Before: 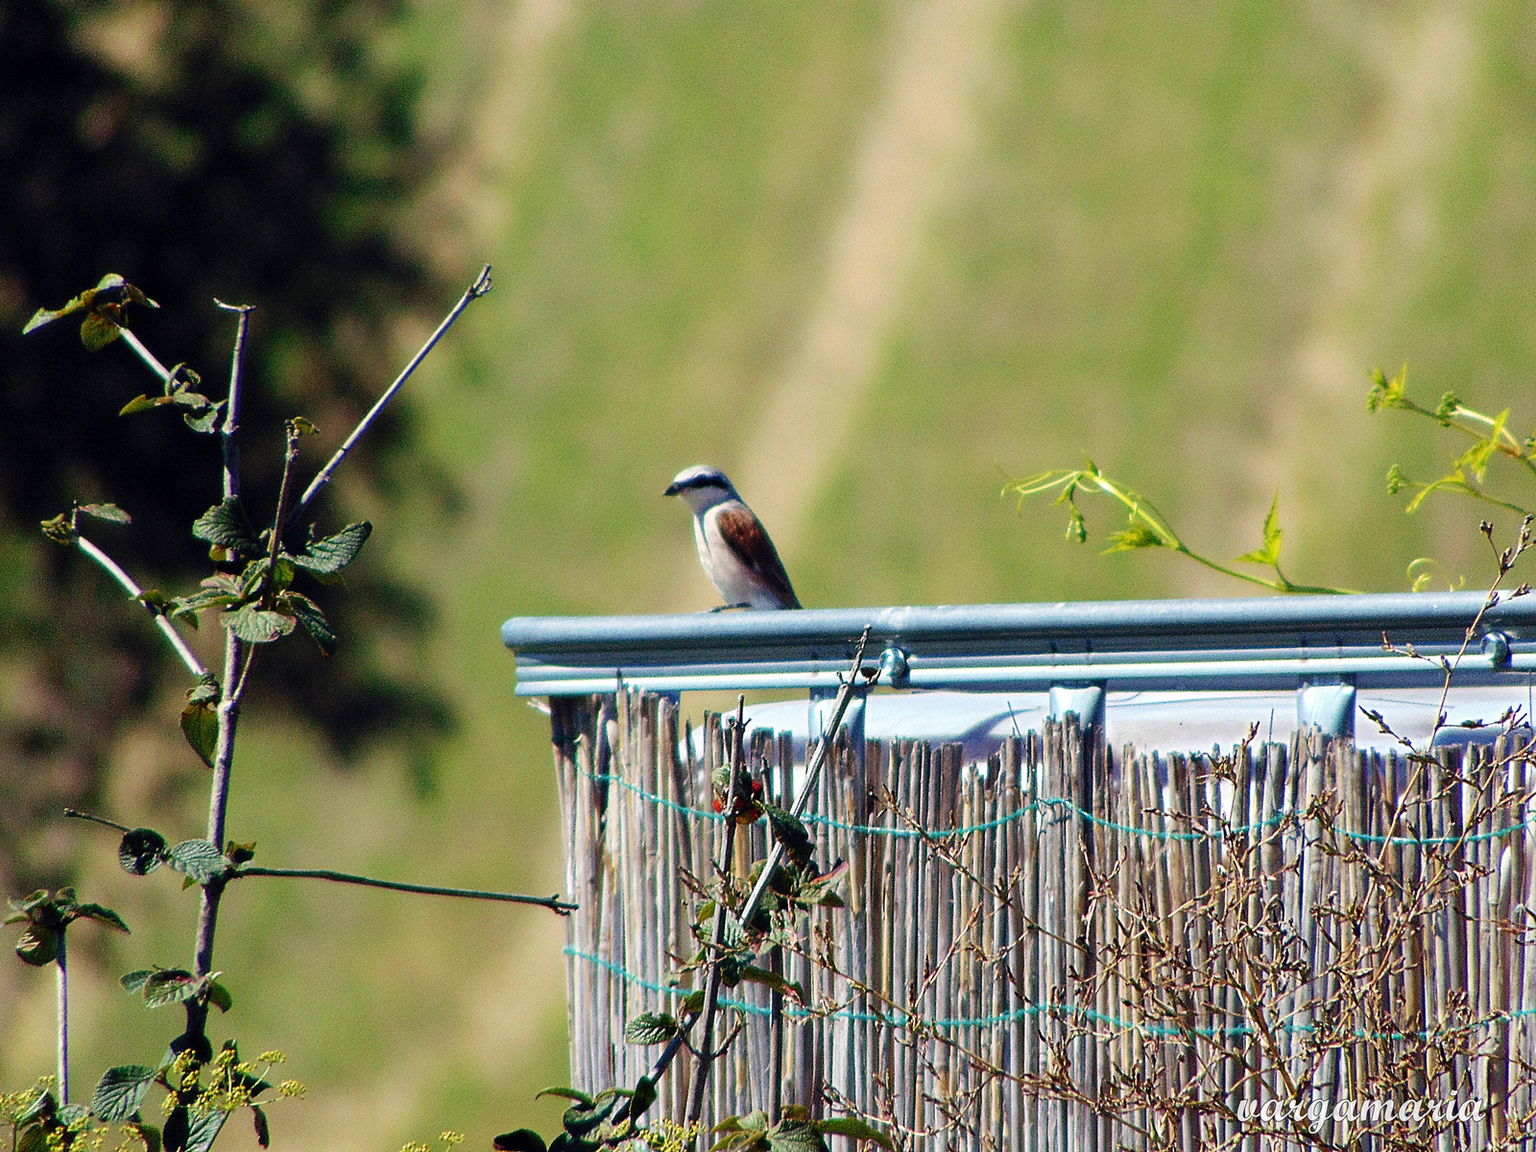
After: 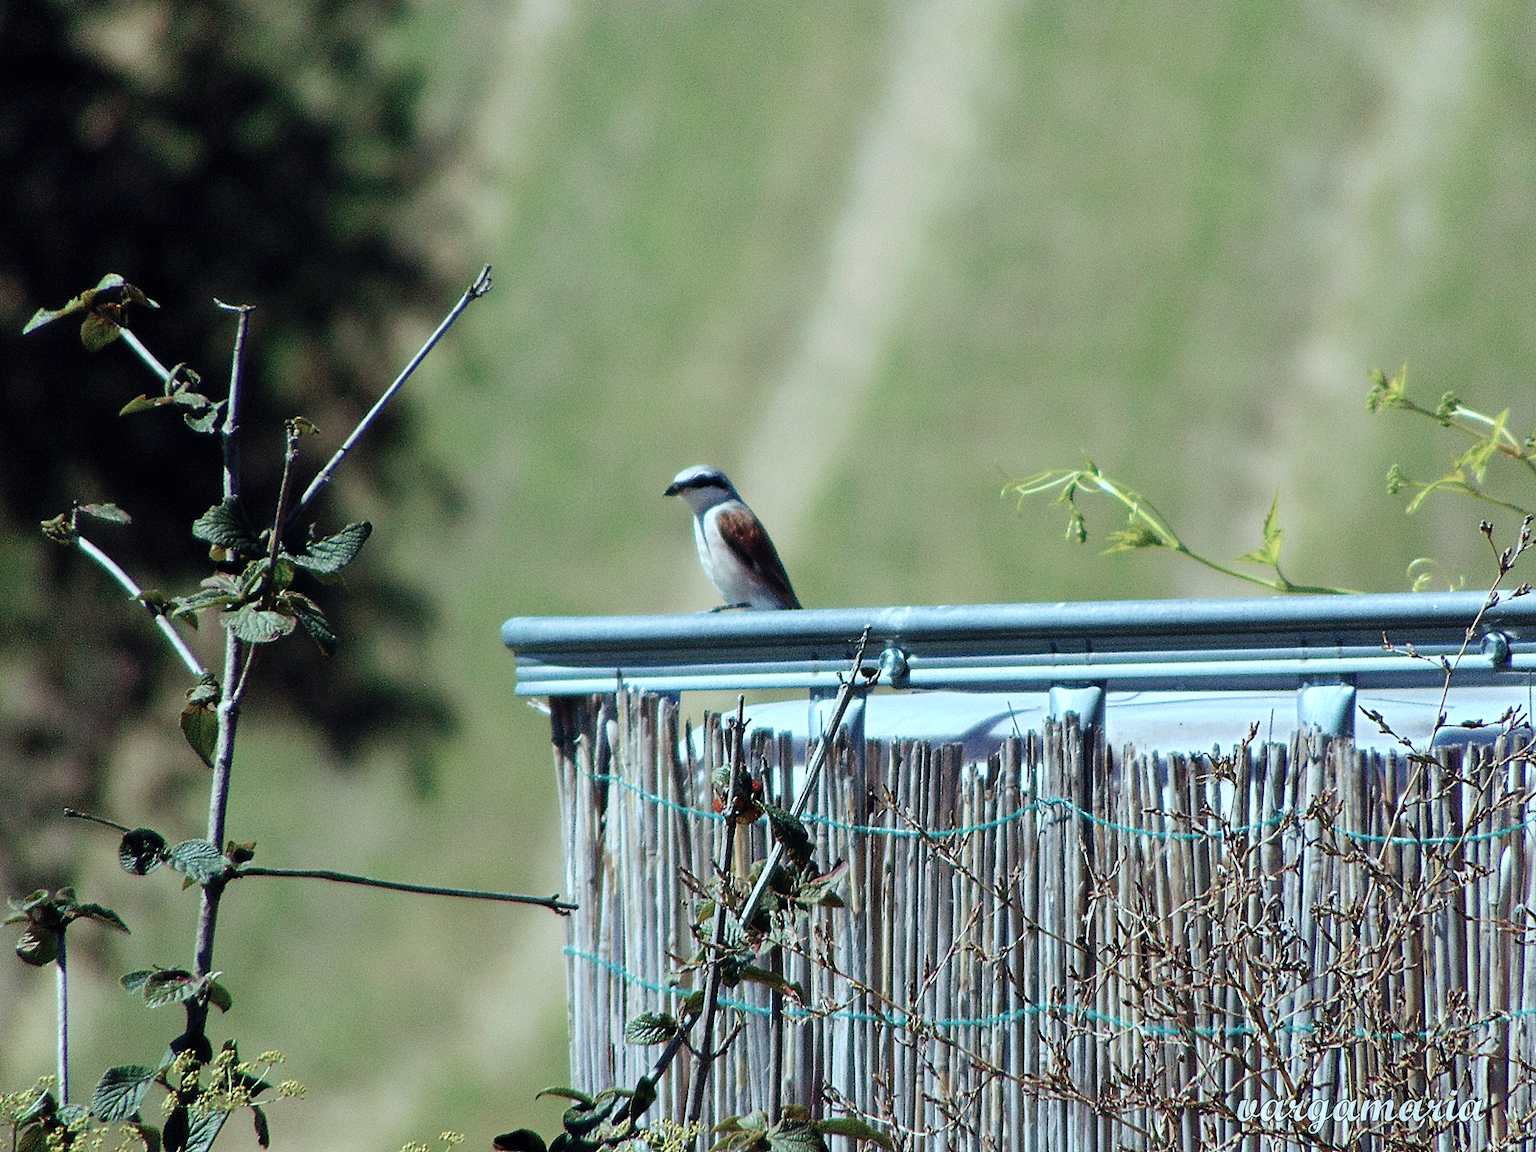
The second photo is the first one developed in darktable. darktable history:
color correction: highlights a* -13.02, highlights b* -17.42, saturation 0.697
